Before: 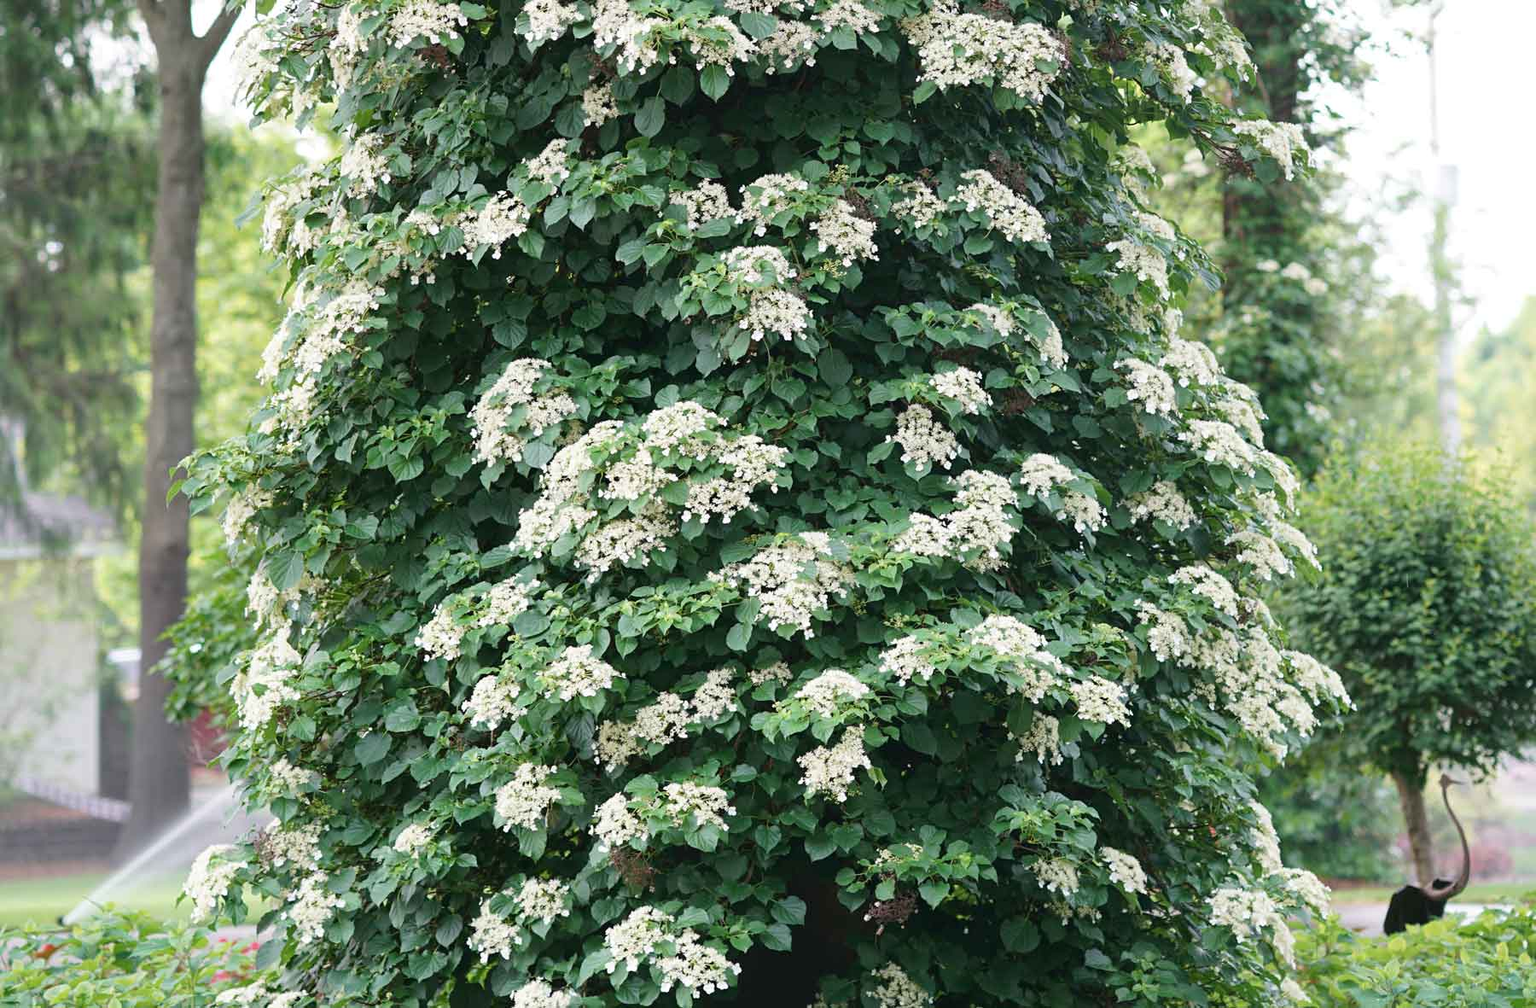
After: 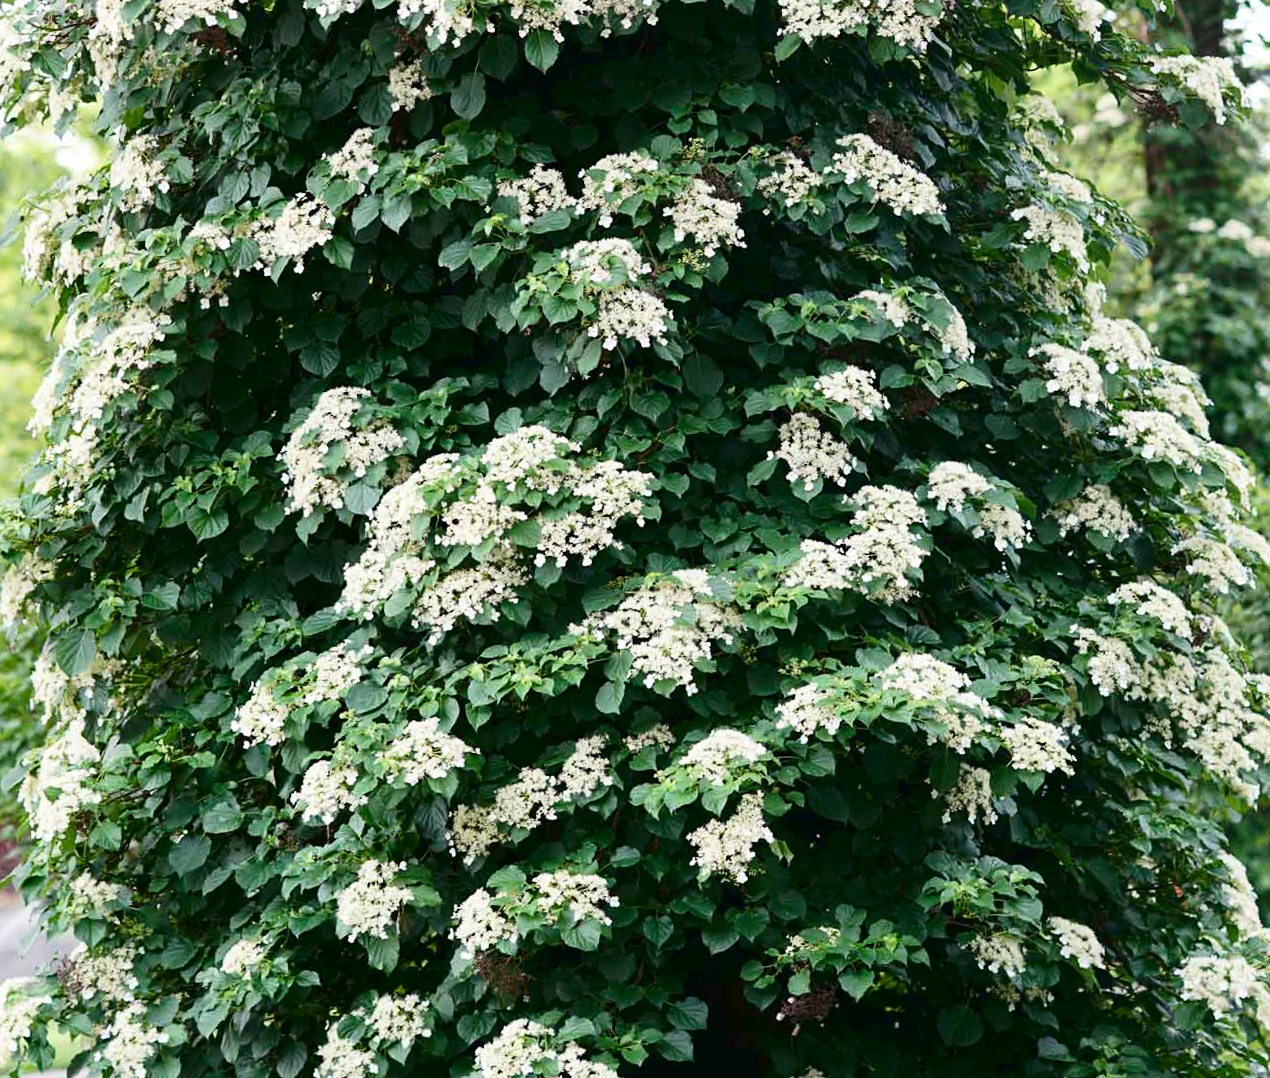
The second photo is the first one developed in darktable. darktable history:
contrast brightness saturation: contrast 0.2, brightness -0.11, saturation 0.1
rotate and perspective: rotation -3.52°, crop left 0.036, crop right 0.964, crop top 0.081, crop bottom 0.919
crop: left 13.443%, right 13.31%
